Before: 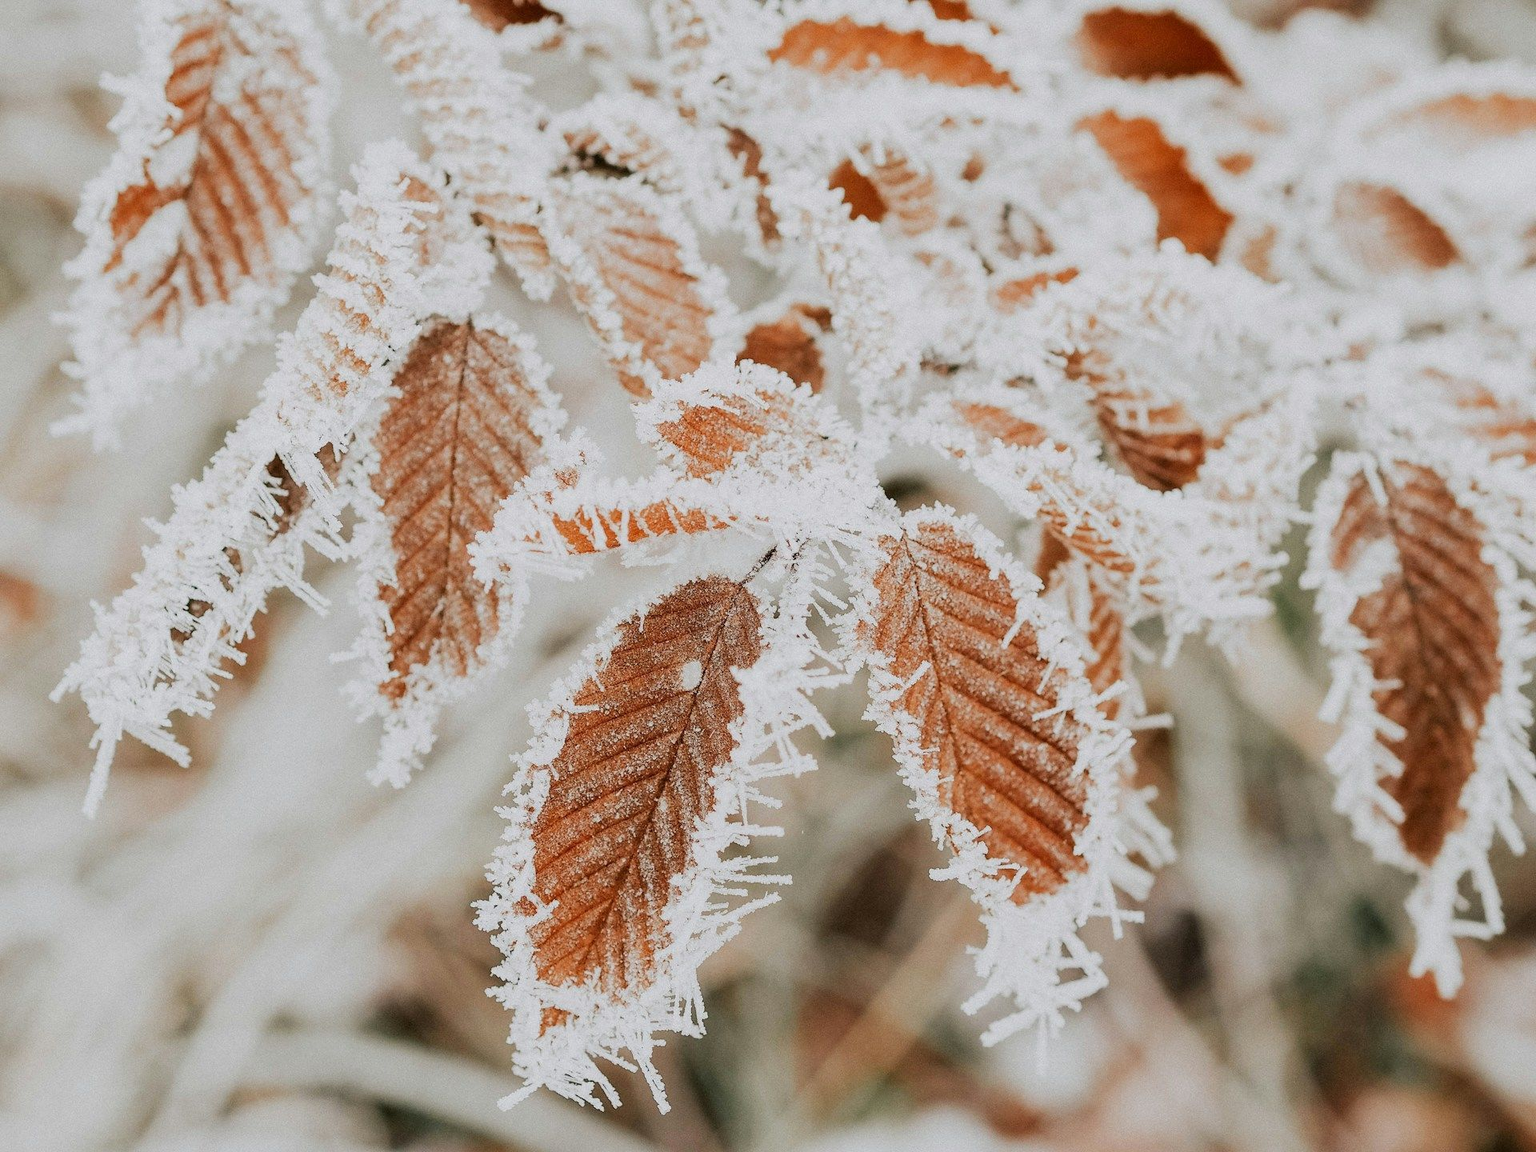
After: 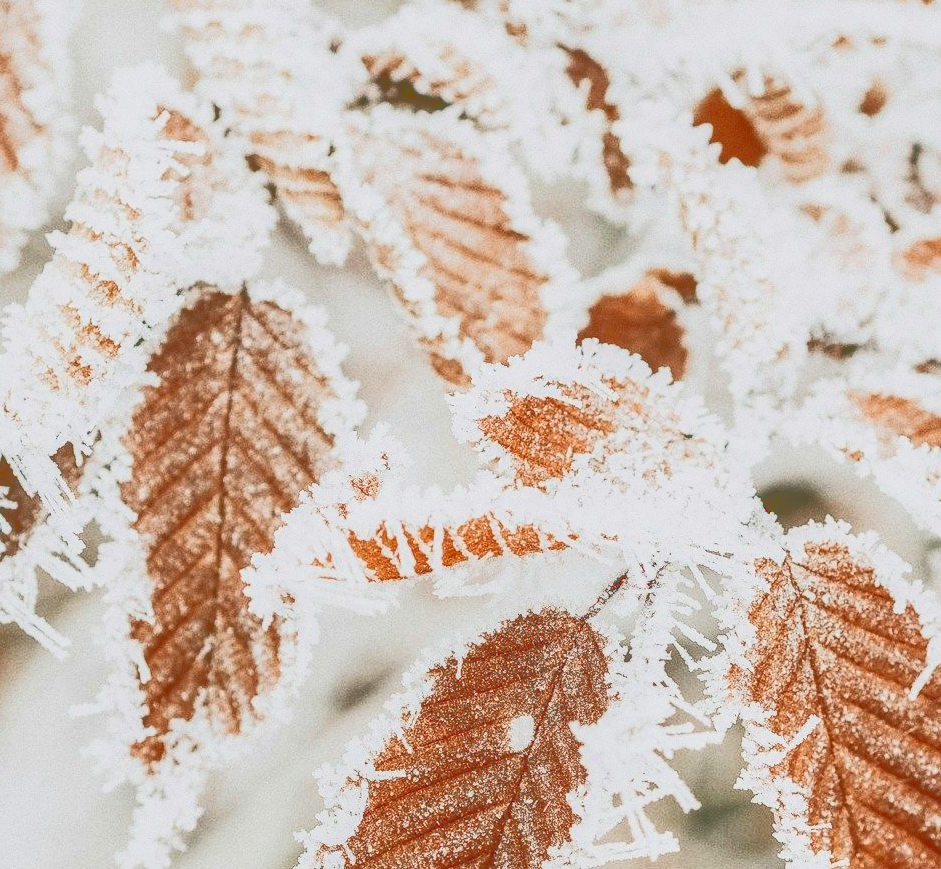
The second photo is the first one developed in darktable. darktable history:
local contrast: highlights 4%, shadows 3%, detail 133%
crop: left 17.871%, top 7.737%, right 33.077%, bottom 31.878%
tone curve: curves: ch0 [(0, 0) (0.003, 0.331) (0.011, 0.333) (0.025, 0.333) (0.044, 0.334) (0.069, 0.335) (0.1, 0.338) (0.136, 0.342) (0.177, 0.347) (0.224, 0.352) (0.277, 0.359) (0.335, 0.39) (0.399, 0.434) (0.468, 0.509) (0.543, 0.615) (0.623, 0.731) (0.709, 0.814) (0.801, 0.88) (0.898, 0.921) (1, 1)]
